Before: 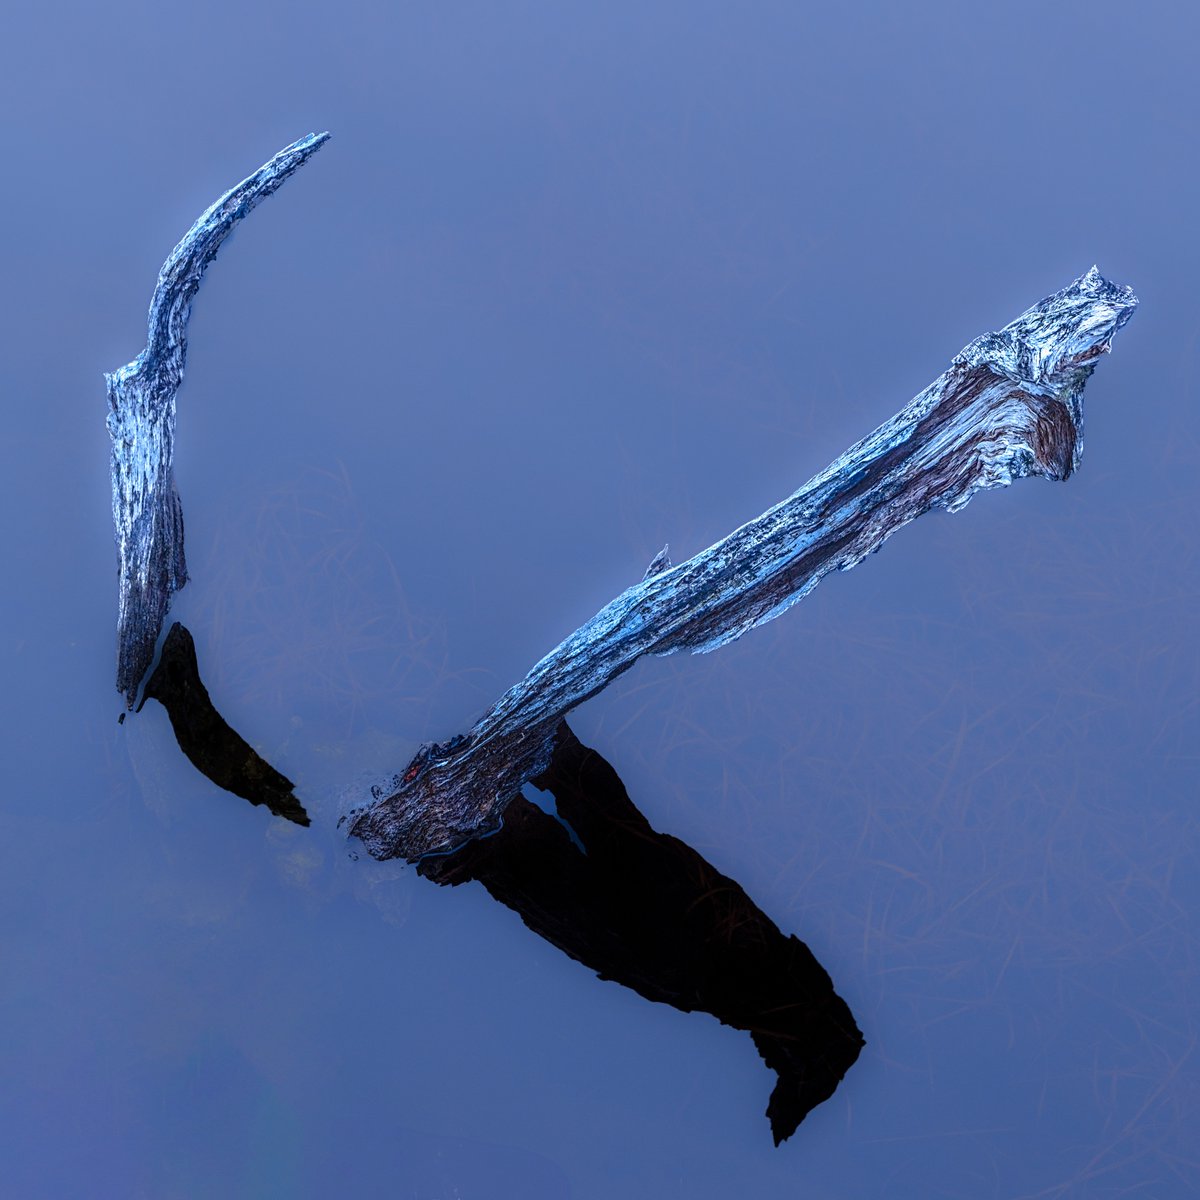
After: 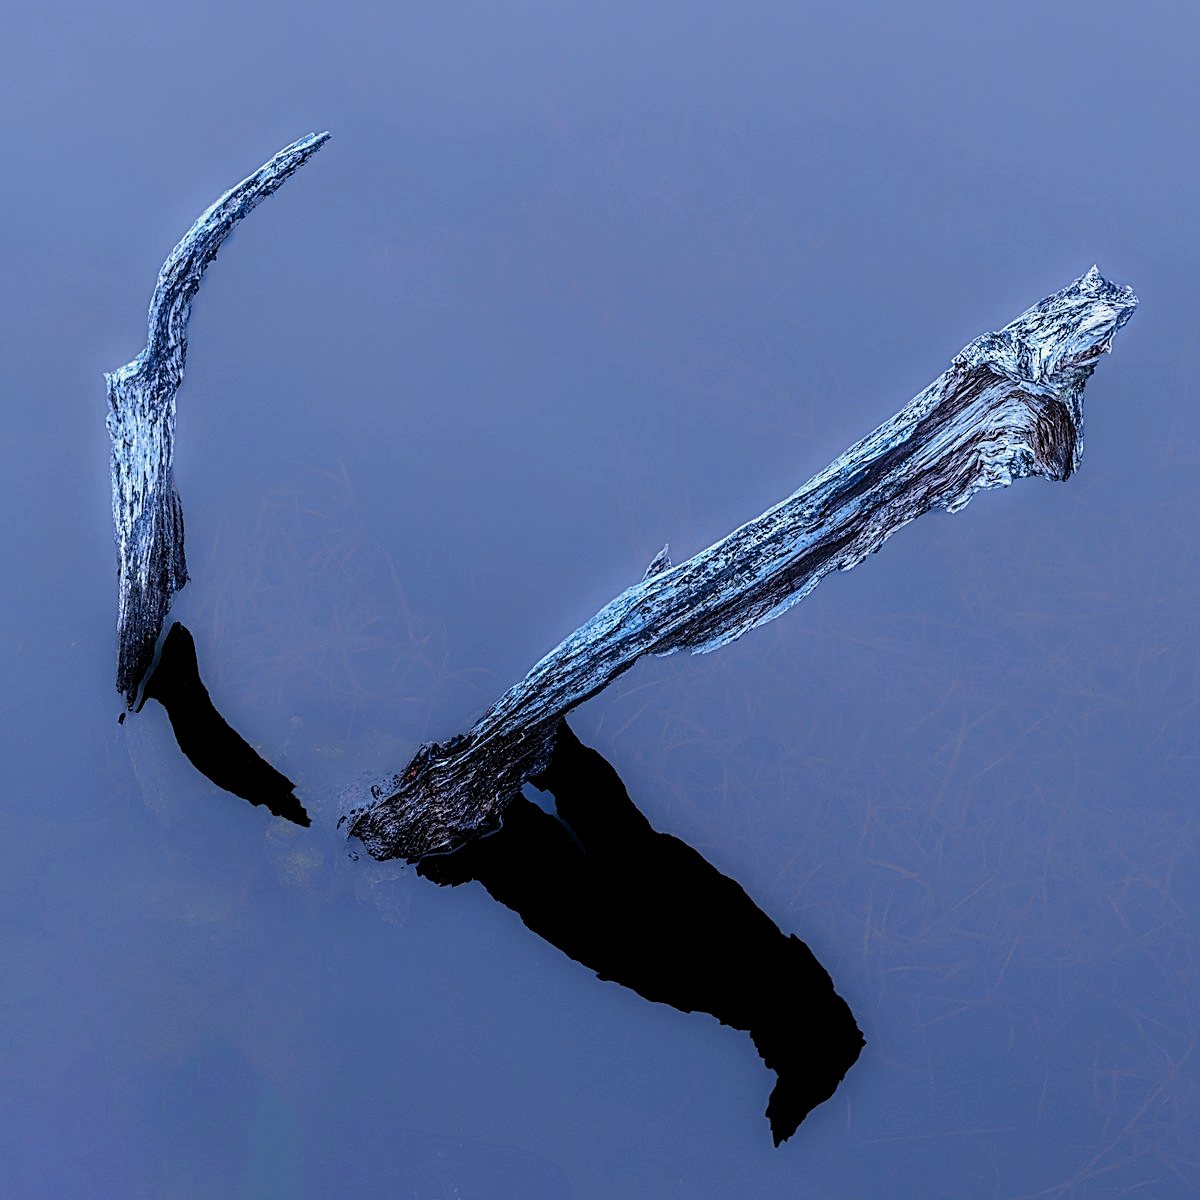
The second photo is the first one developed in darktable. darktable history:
contrast brightness saturation: saturation -0.061
sharpen: on, module defaults
filmic rgb: middle gray luminance 10.06%, black relative exposure -8.62 EV, white relative exposure 3.31 EV, target black luminance 0%, hardness 5.2, latitude 44.55%, contrast 1.311, highlights saturation mix 4.92%, shadows ↔ highlights balance 24.06%
